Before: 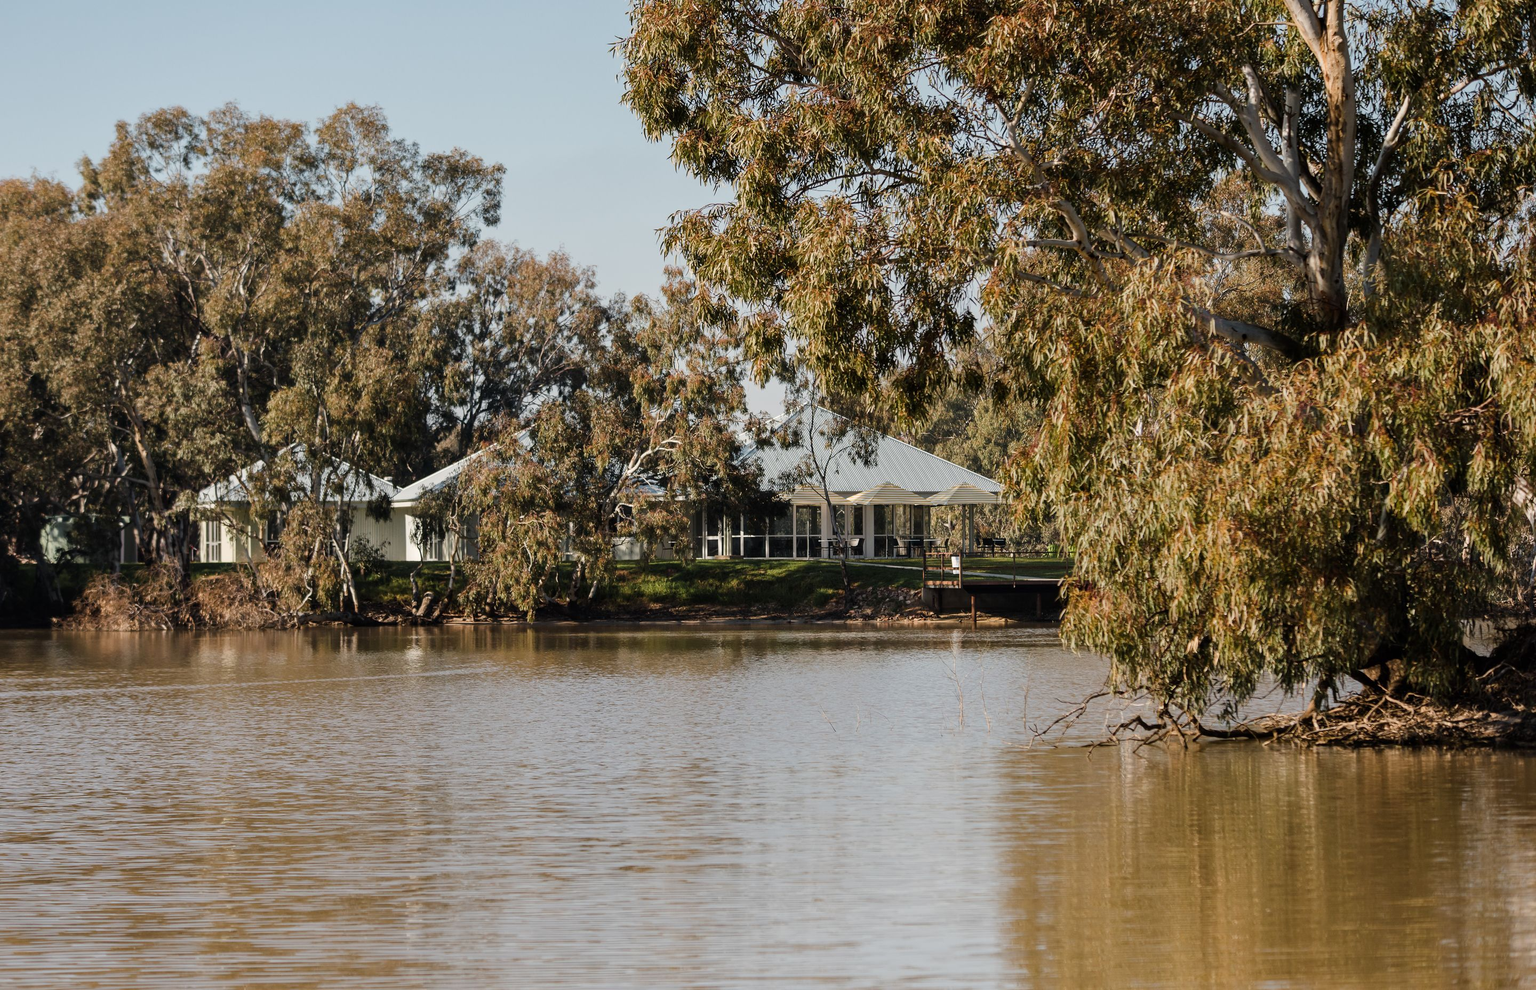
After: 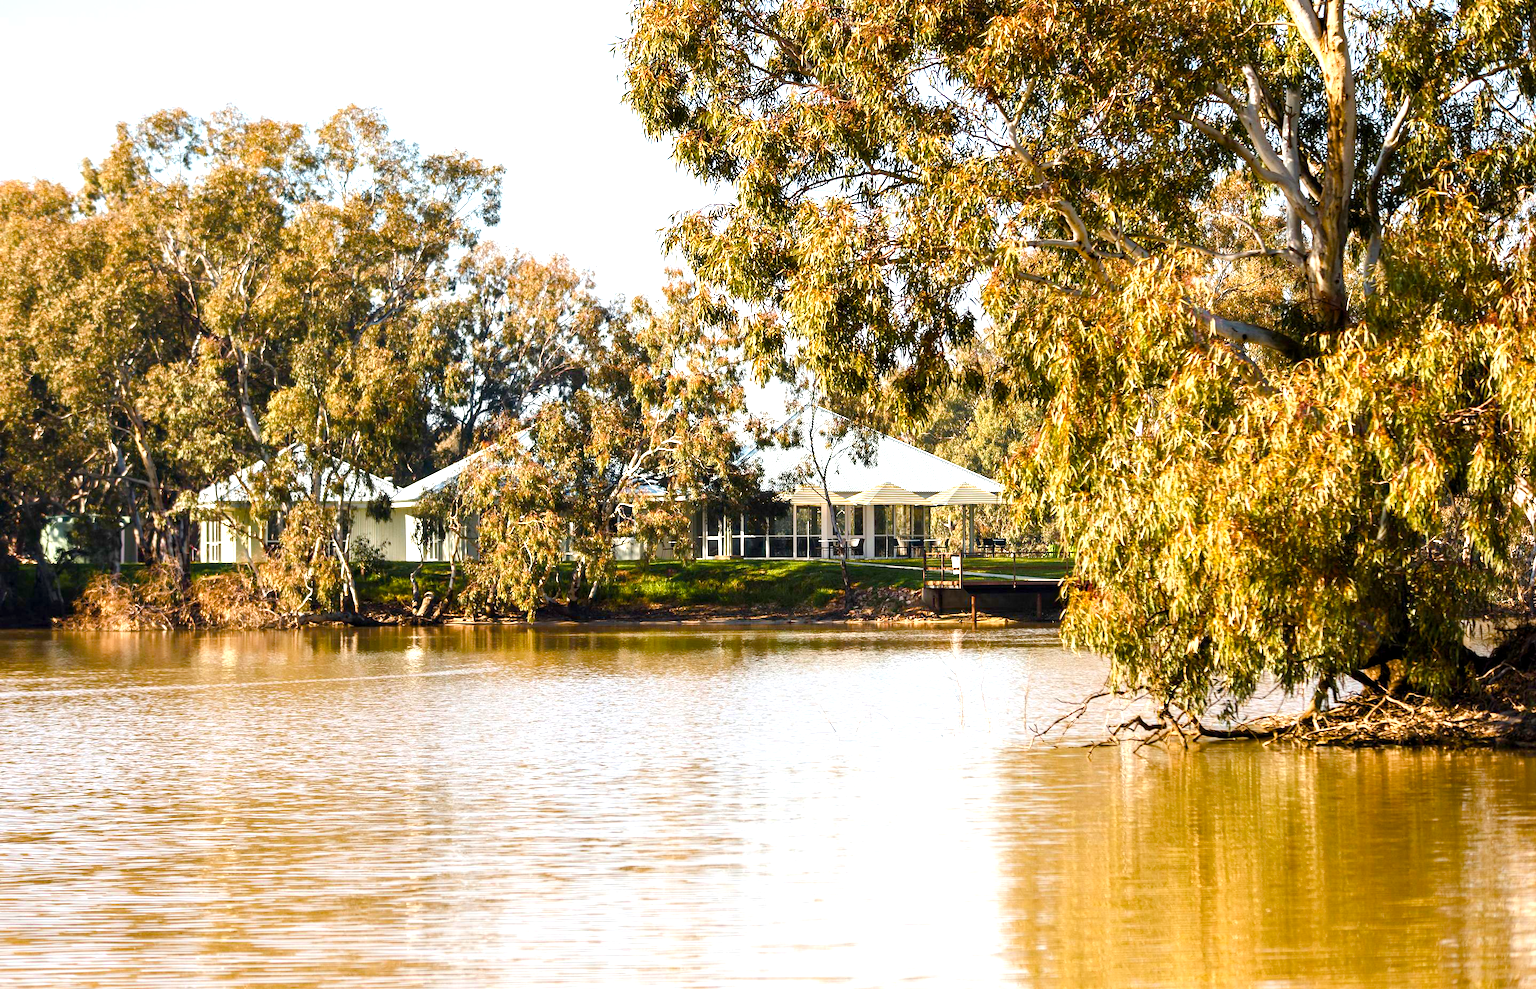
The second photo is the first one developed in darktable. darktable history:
color balance rgb: perceptual saturation grading › global saturation 26.212%, perceptual saturation grading › highlights -27.859%, perceptual saturation grading › mid-tones 15.71%, perceptual saturation grading › shadows 32.995%, global vibrance 39.522%
exposure: black level correction 0.001, exposure 1.398 EV, compensate exposure bias true, compensate highlight preservation false
